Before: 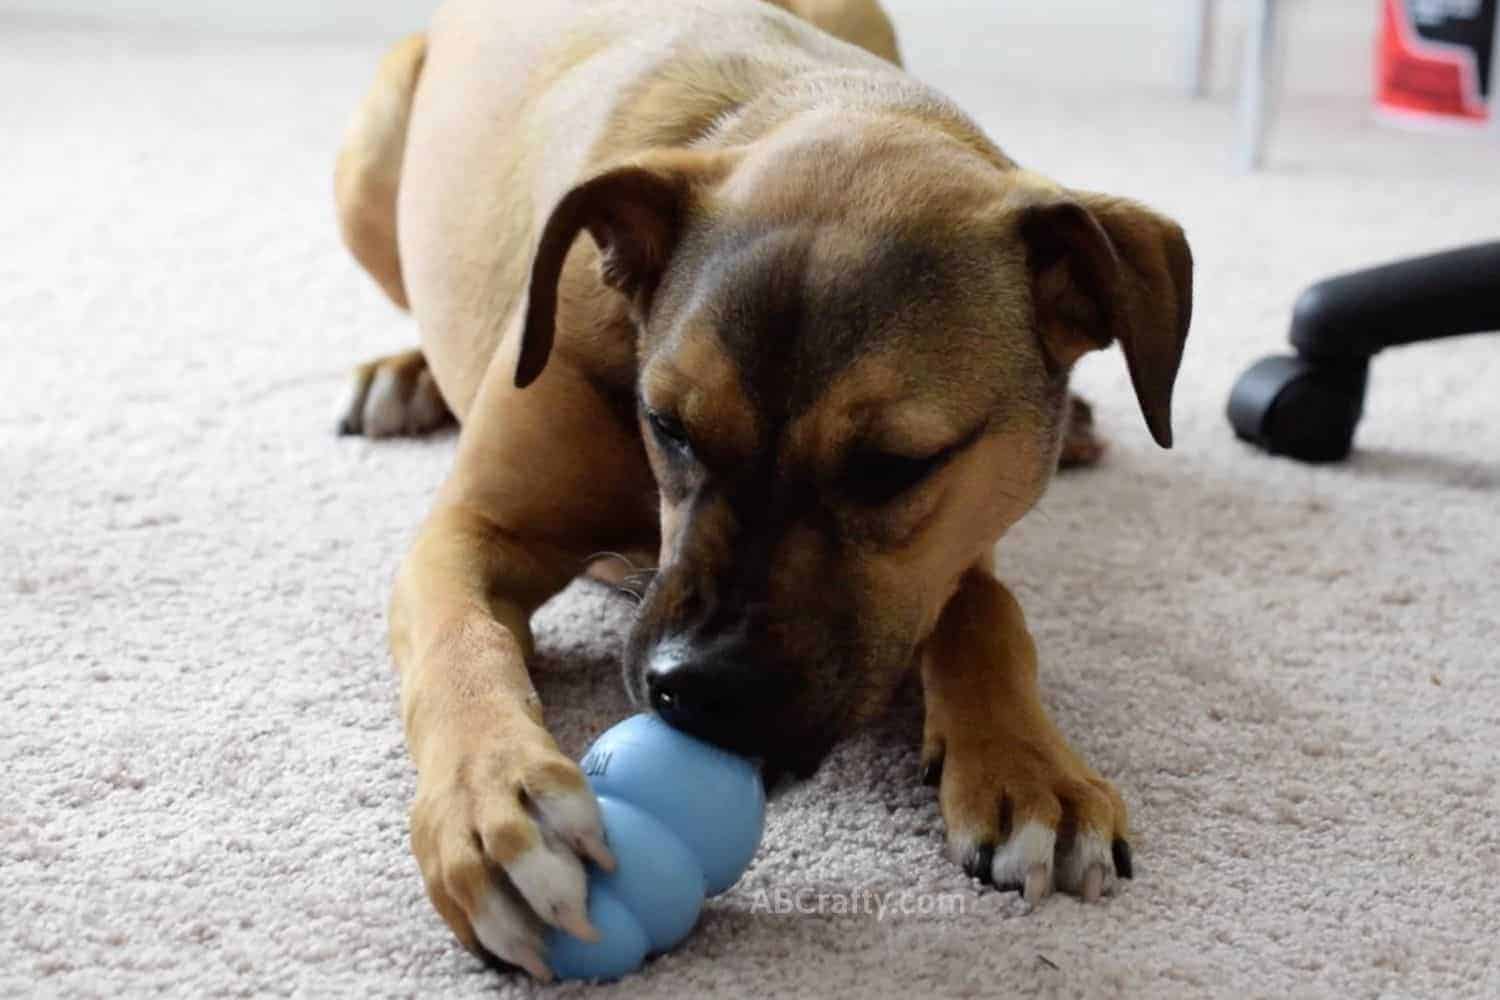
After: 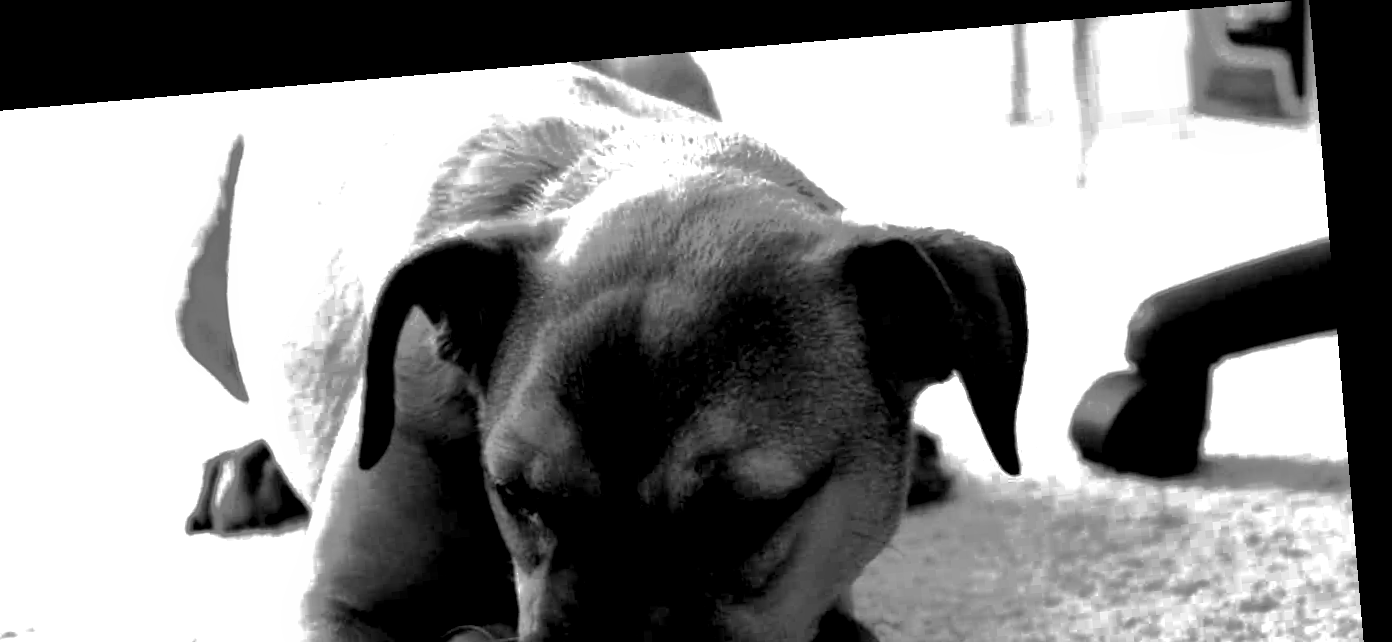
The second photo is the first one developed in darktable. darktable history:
rotate and perspective: rotation -4.86°, automatic cropping off
shadows and highlights: shadows 40, highlights -60
crop and rotate: left 11.812%, bottom 42.776%
levels: levels [0.129, 0.519, 0.867]
contrast equalizer: octaves 7, y [[0.6 ×6], [0.55 ×6], [0 ×6], [0 ×6], [0 ×6]], mix 0.3
monochrome: on, module defaults
tone equalizer: -8 EV -0.001 EV, -7 EV 0.001 EV, -6 EV -0.002 EV, -5 EV -0.003 EV, -4 EV -0.062 EV, -3 EV -0.222 EV, -2 EV -0.267 EV, -1 EV 0.105 EV, +0 EV 0.303 EV
